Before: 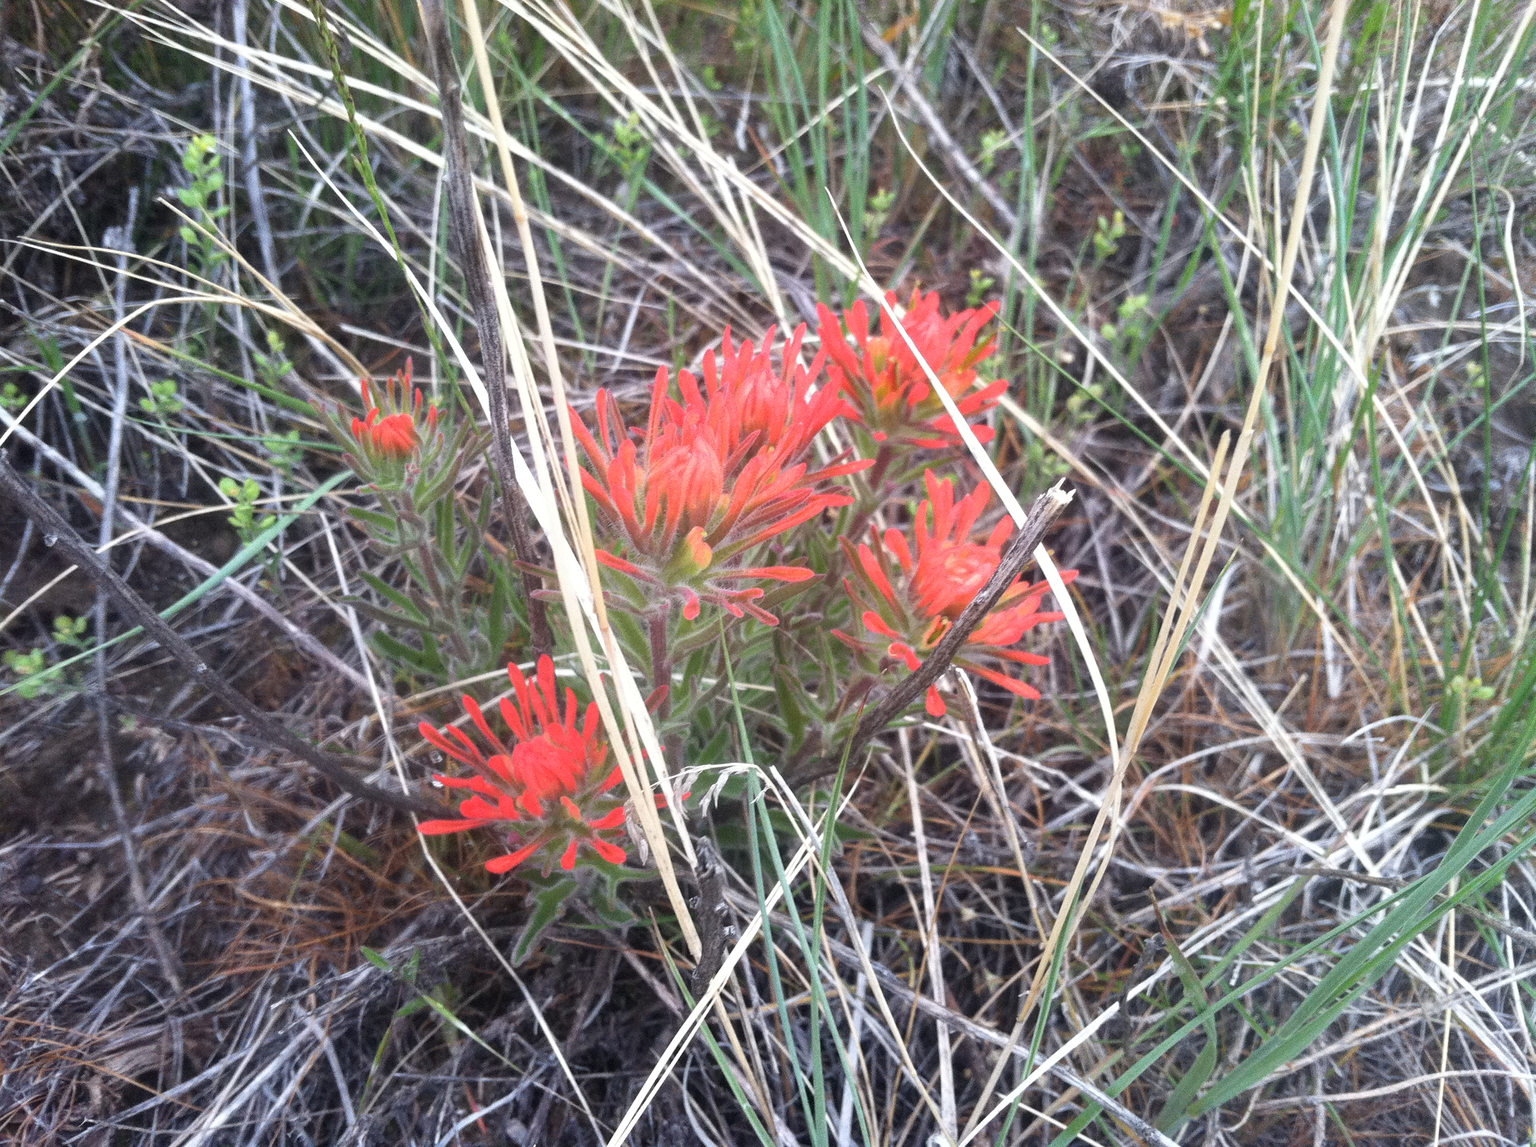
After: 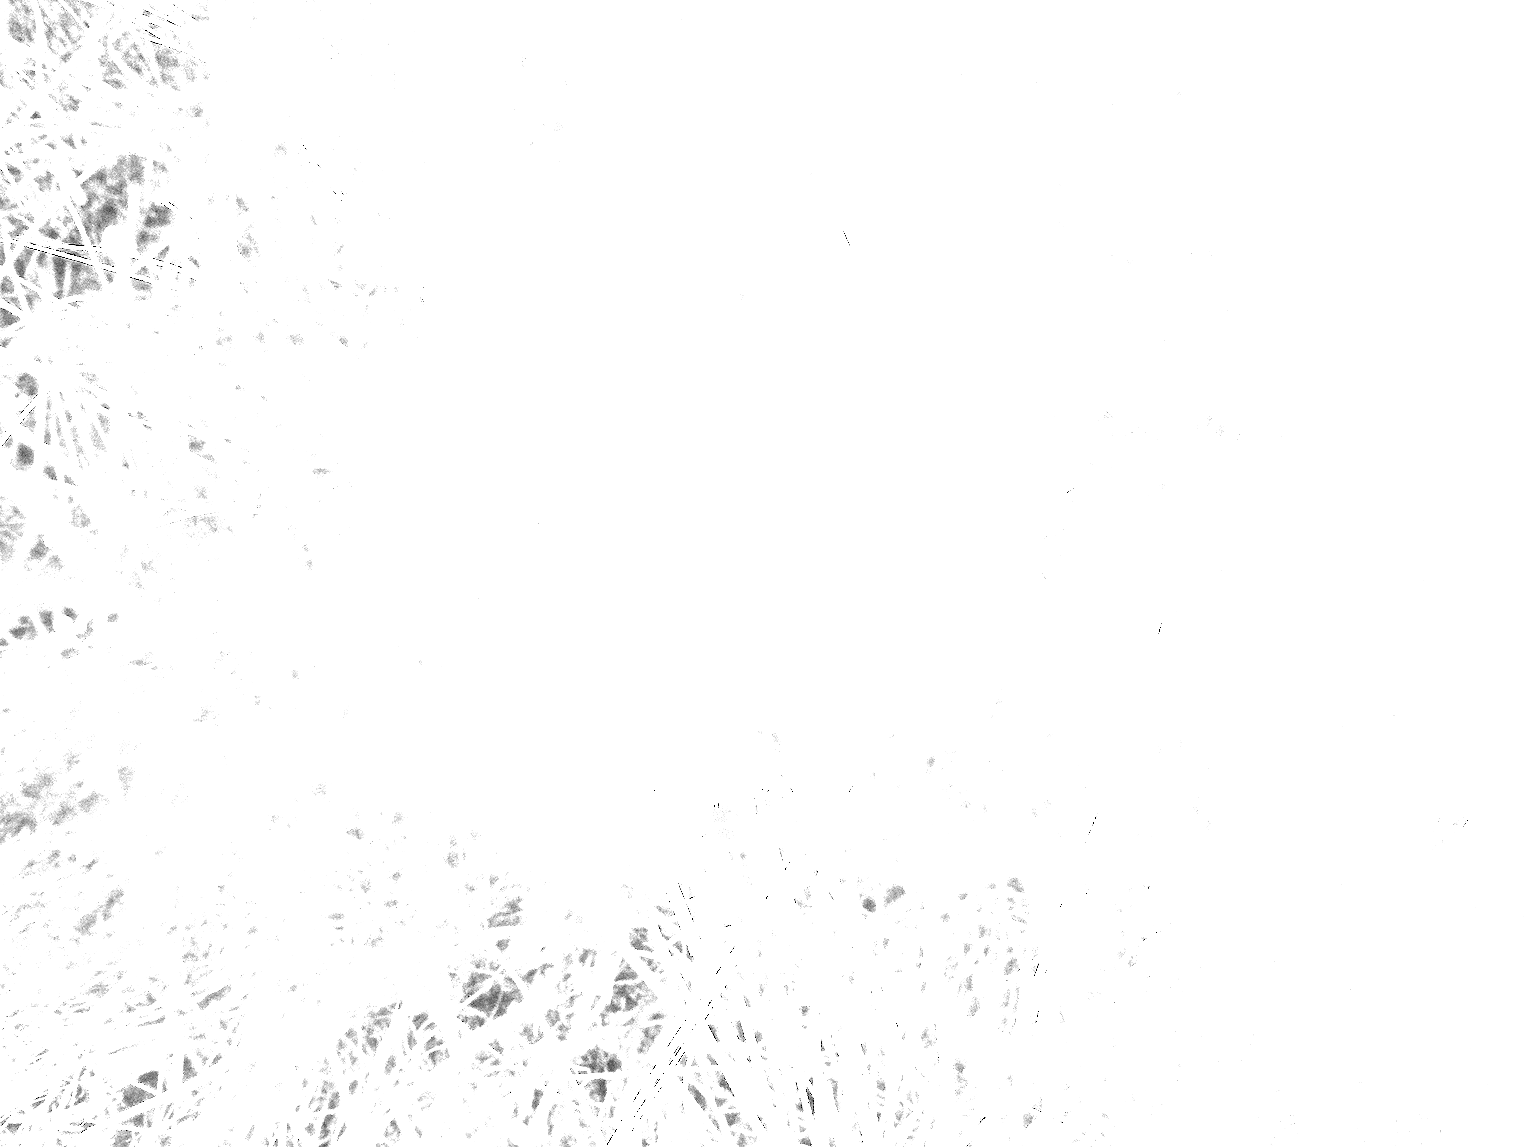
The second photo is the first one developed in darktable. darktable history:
vignetting: fall-off start 73.57%, center (0.22, -0.235)
white balance: red 8, blue 8
color calibration: output gray [0.253, 0.26, 0.487, 0], gray › normalize channels true, illuminant same as pipeline (D50), adaptation XYZ, x 0.346, y 0.359, gamut compression 0
